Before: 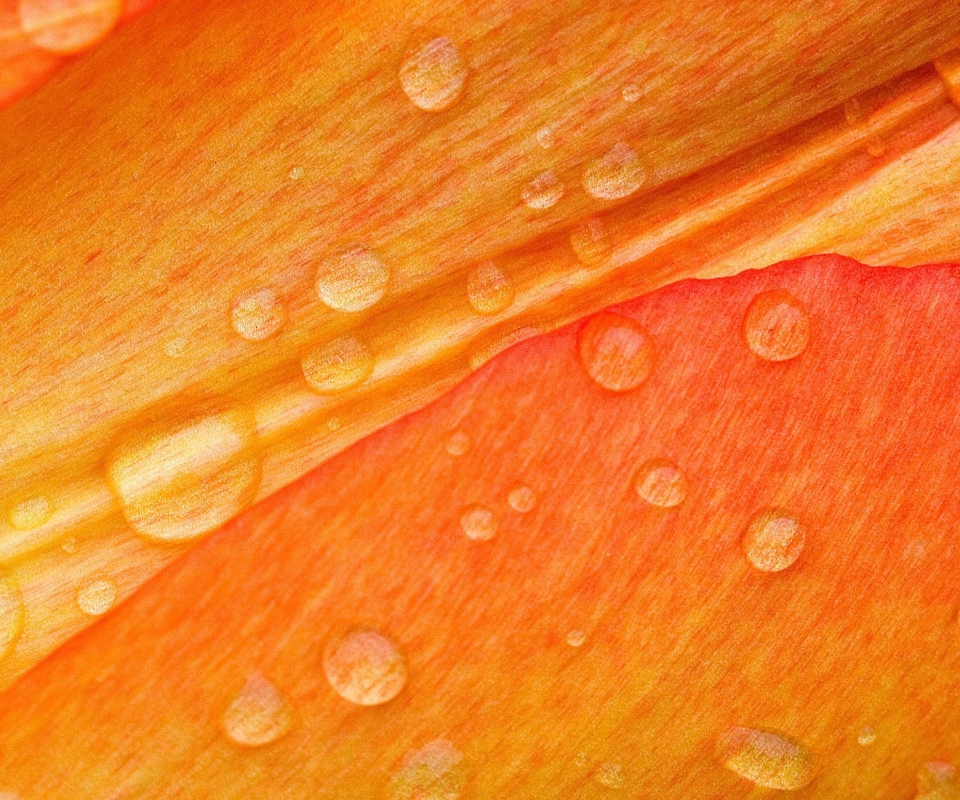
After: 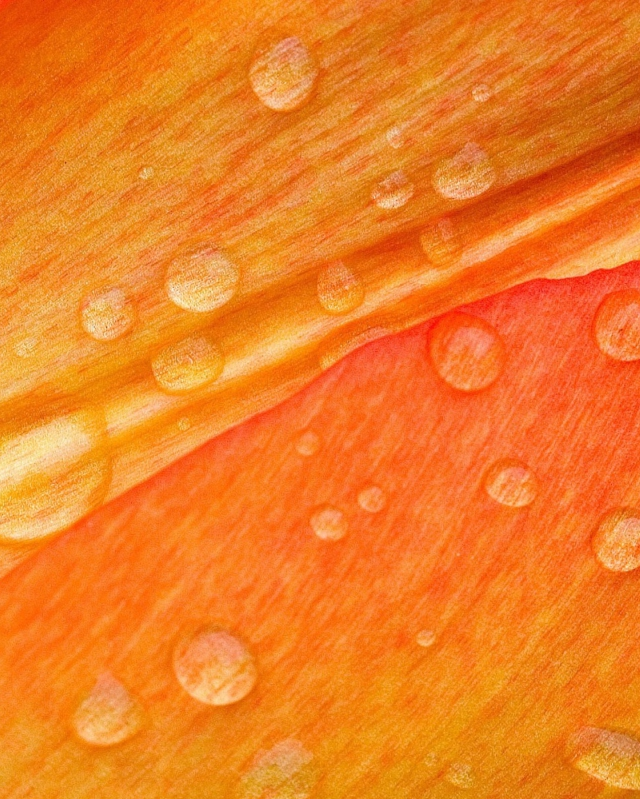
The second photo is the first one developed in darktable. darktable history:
crop and rotate: left 15.625%, right 17.687%
